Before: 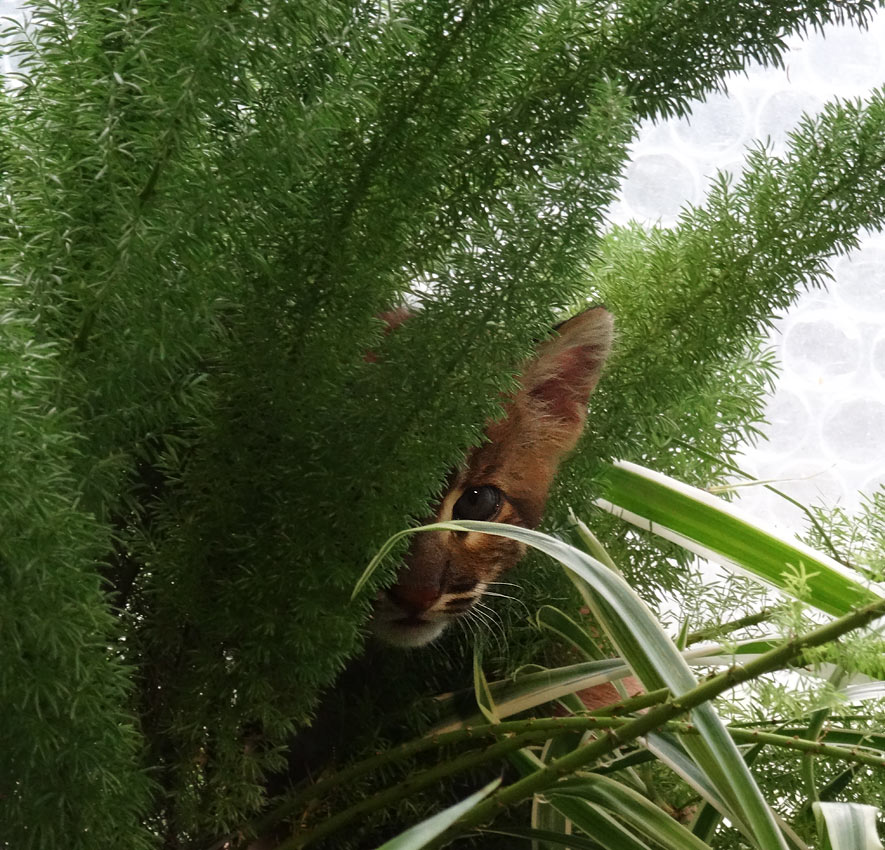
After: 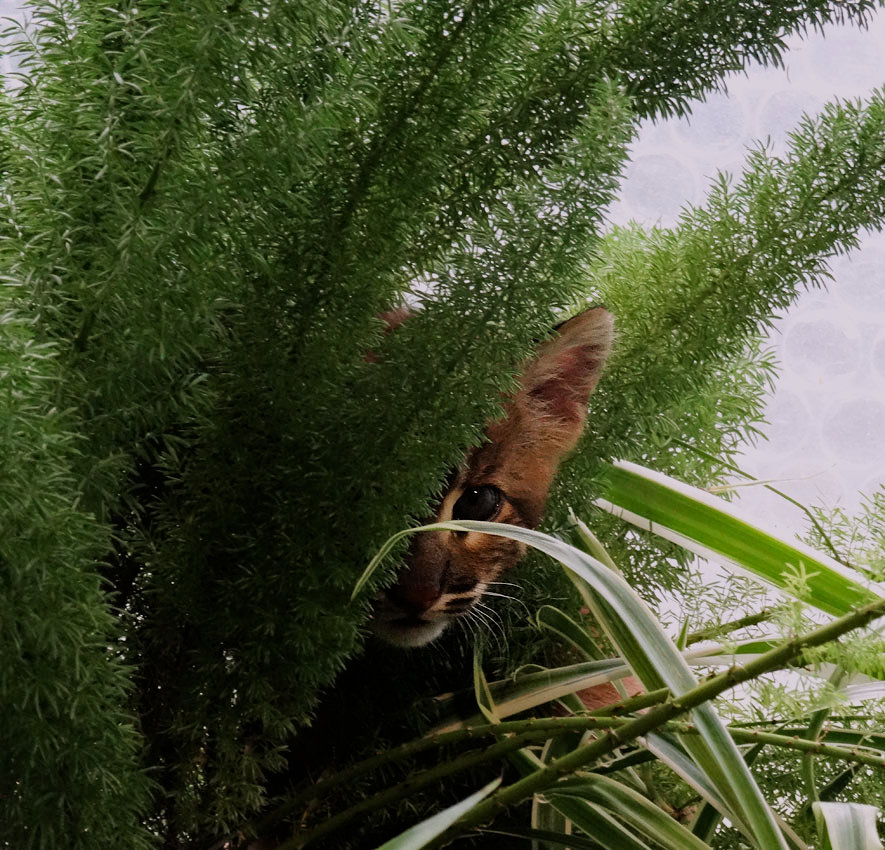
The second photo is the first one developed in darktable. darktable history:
white balance: red 1.05, blue 1.072
haze removal: compatibility mode true, adaptive false
filmic rgb: black relative exposure -7.65 EV, white relative exposure 4.56 EV, hardness 3.61
